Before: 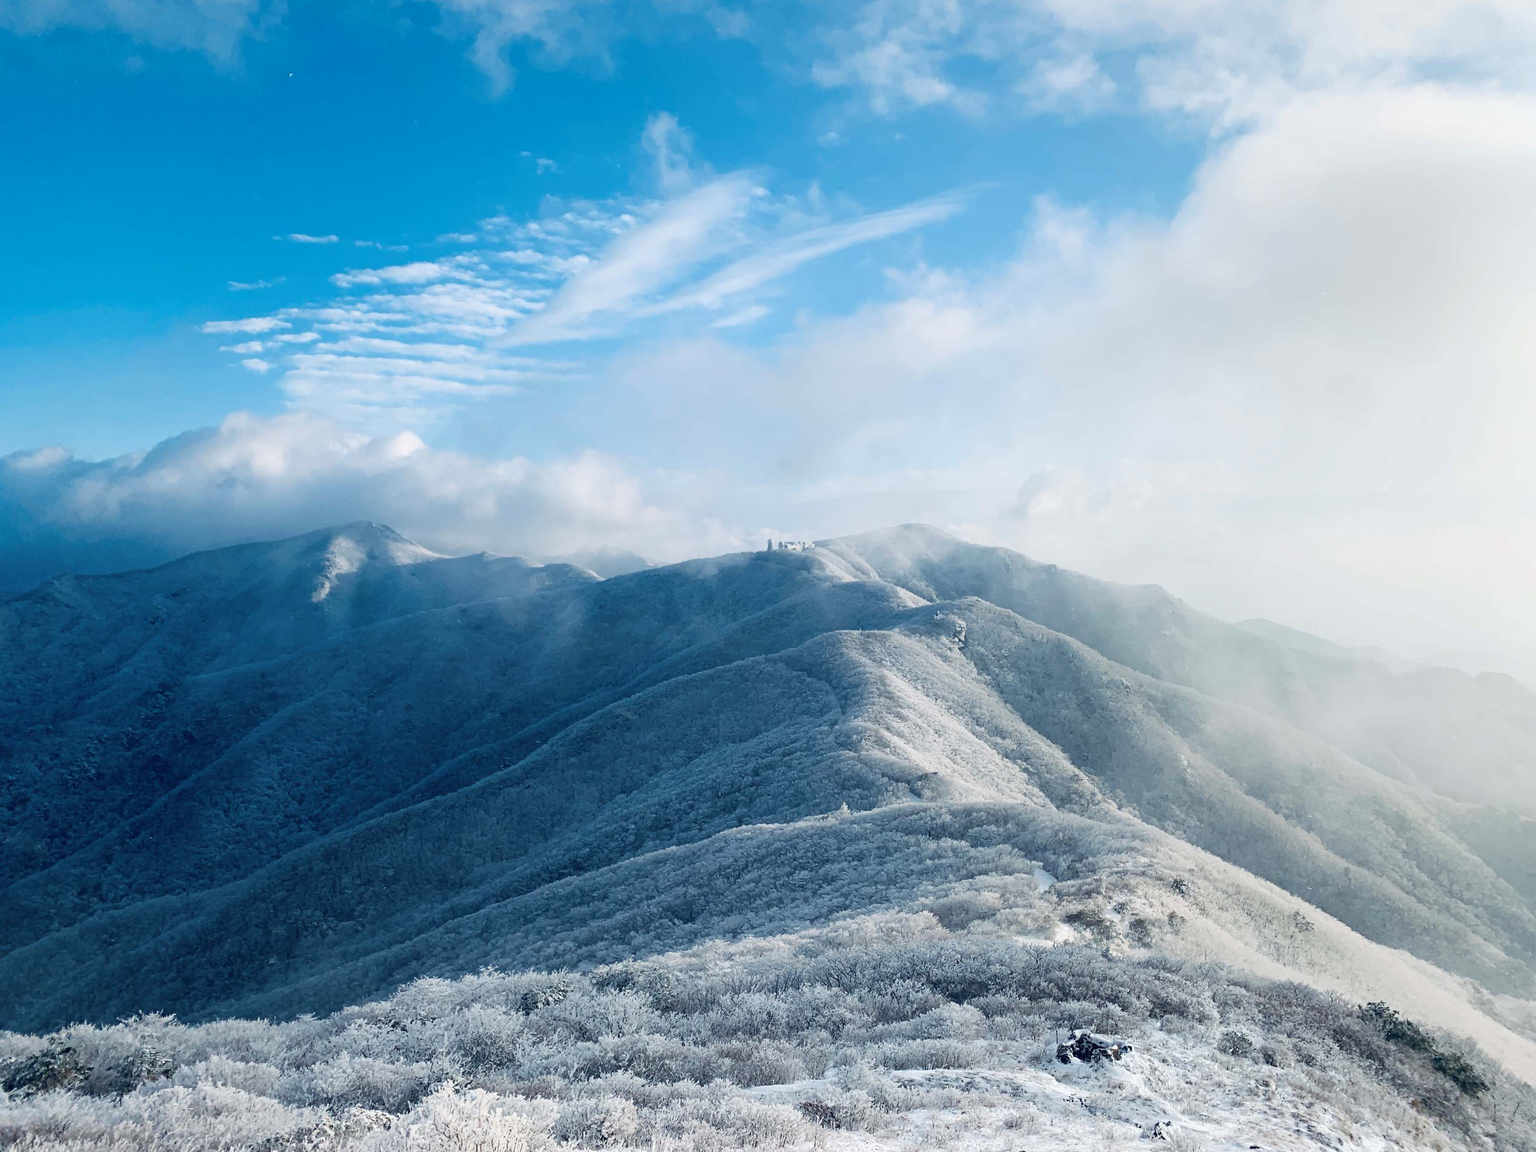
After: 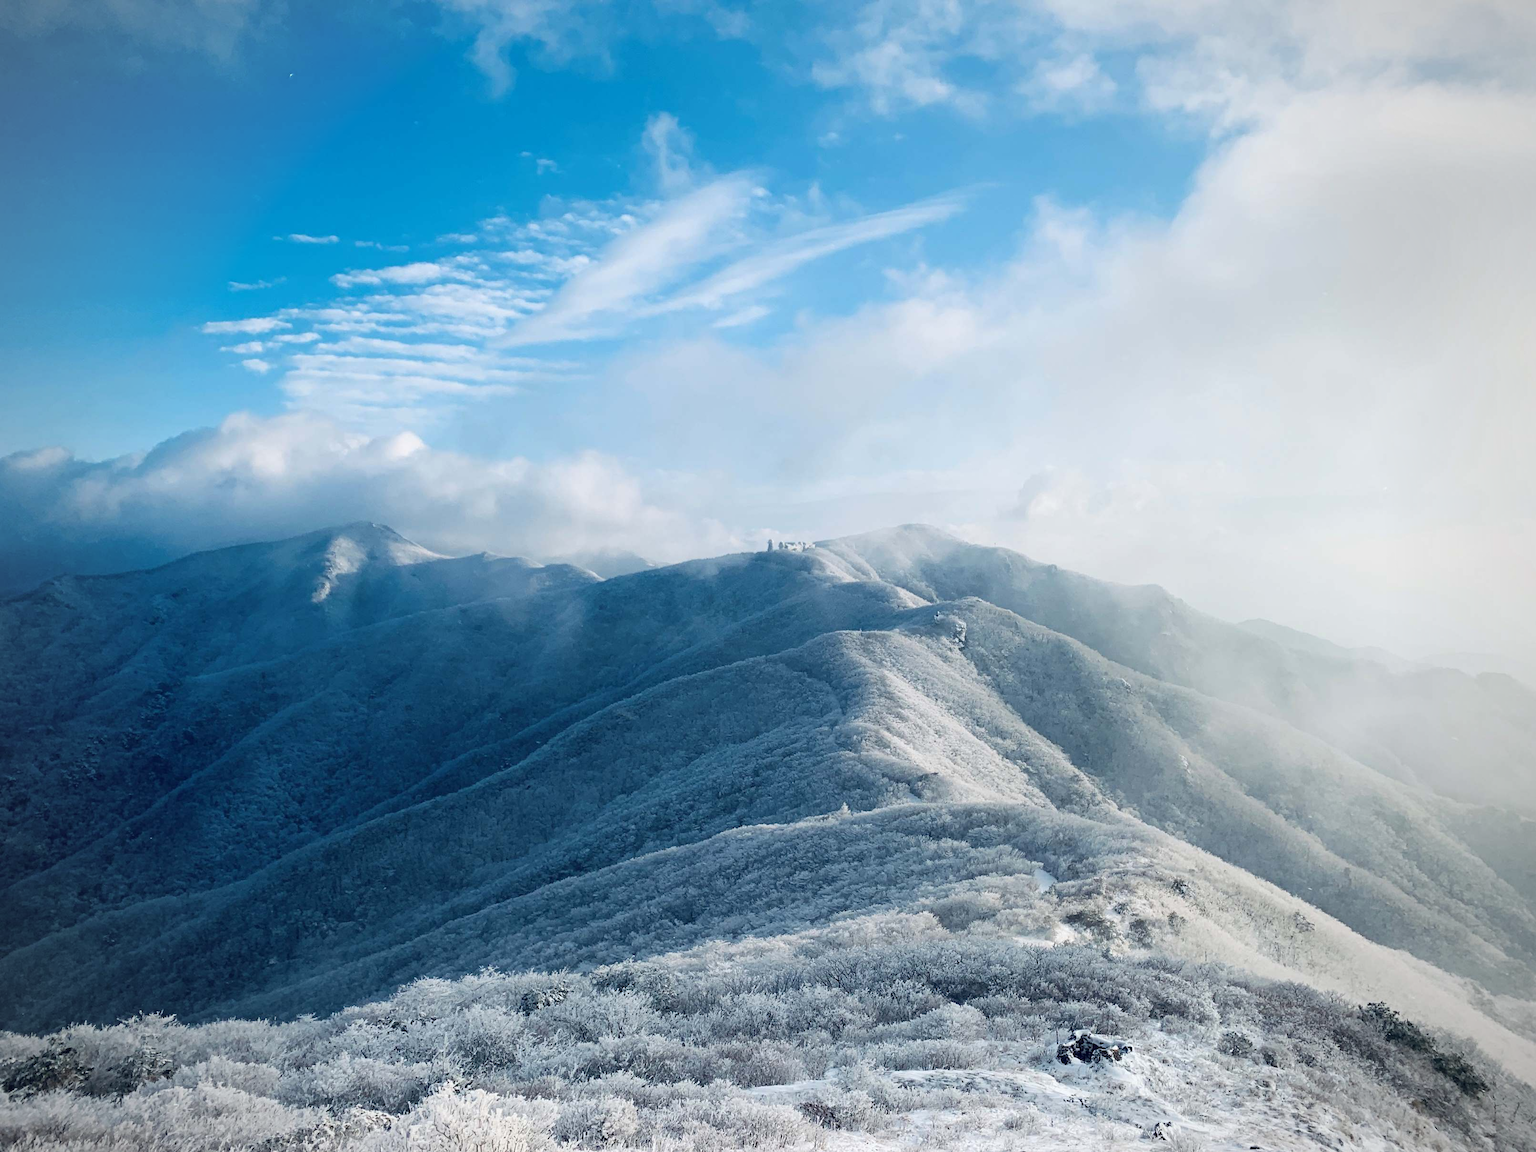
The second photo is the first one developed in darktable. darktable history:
vignetting: fall-off radius 60.95%, unbound false
